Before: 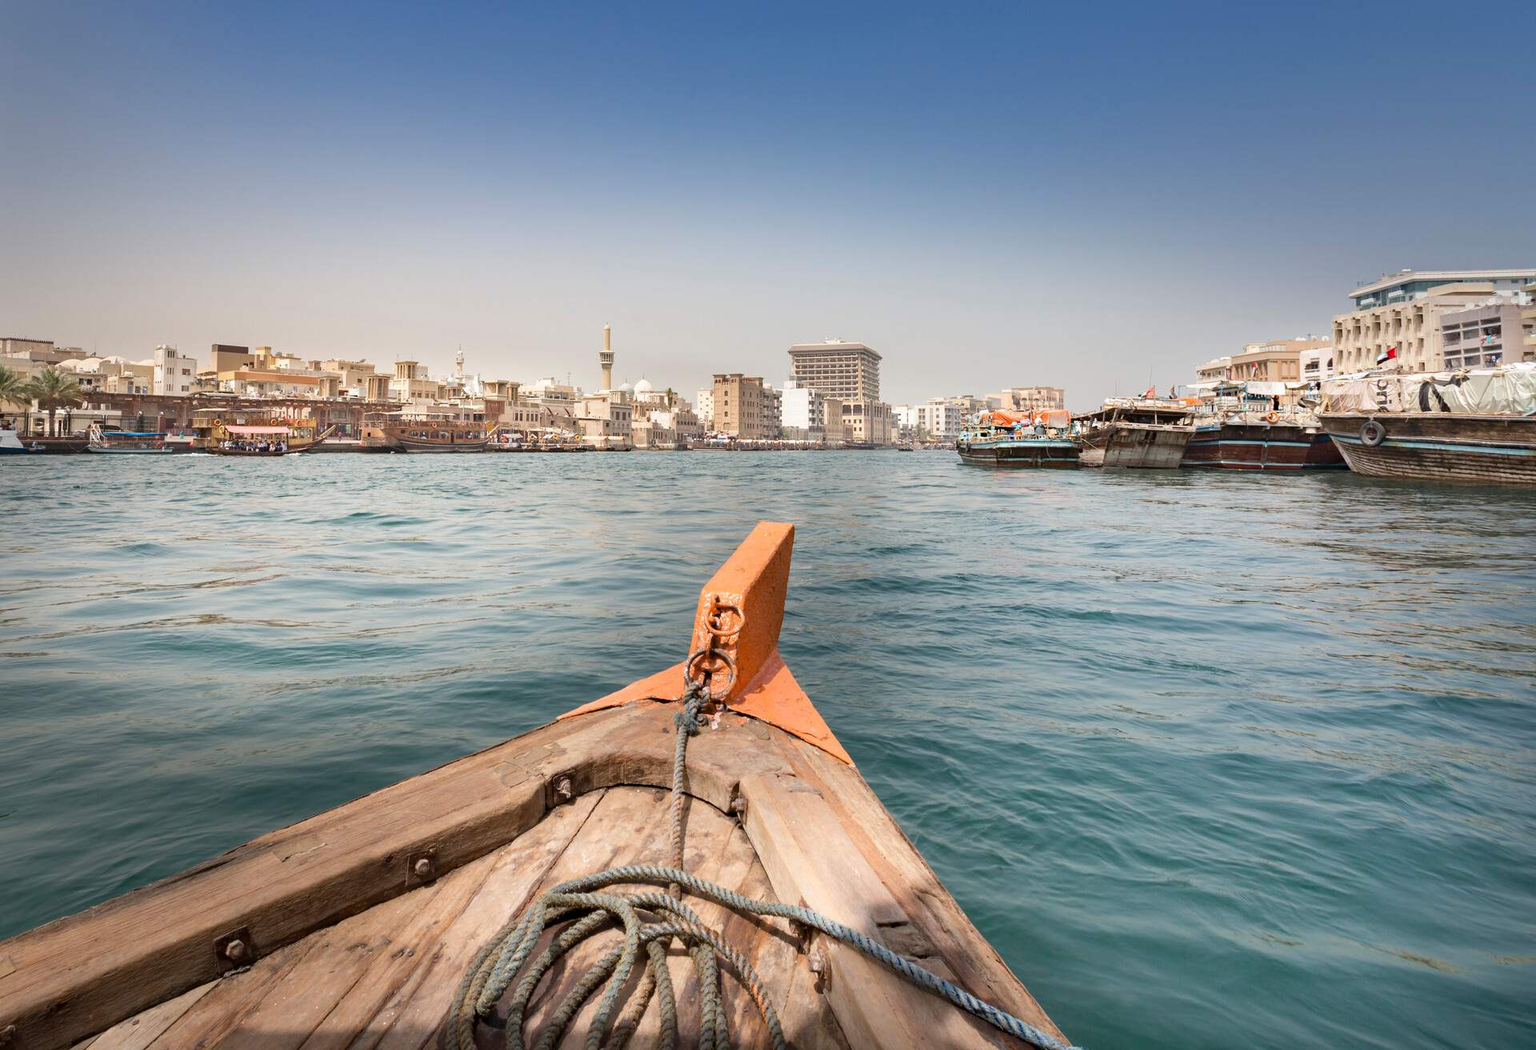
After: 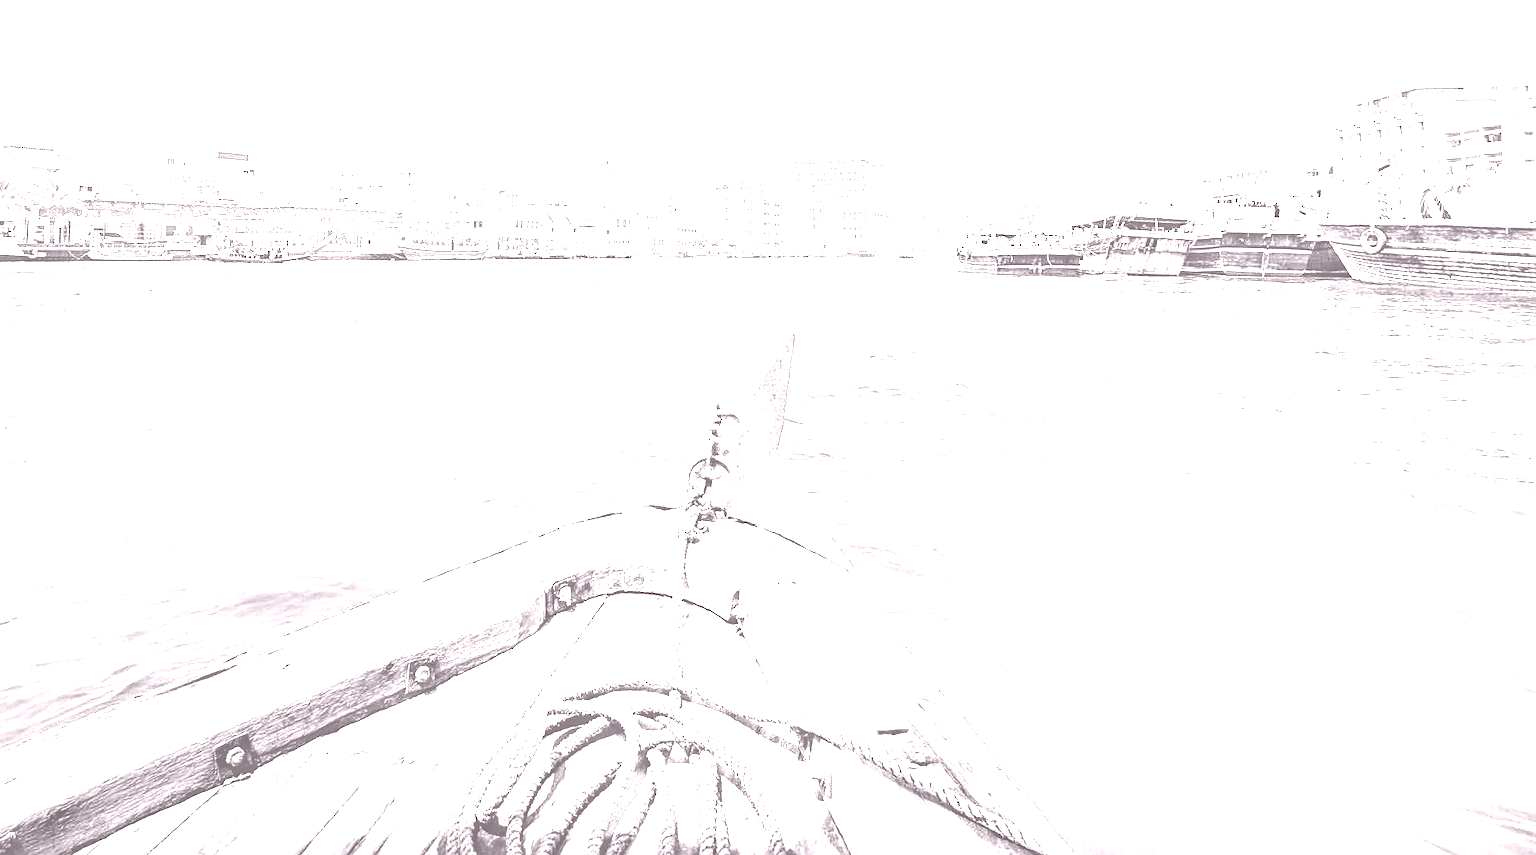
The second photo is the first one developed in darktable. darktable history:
local contrast: detail 130%
sharpen: on, module defaults
crop and rotate: top 18.507%
rgb curve: curves: ch0 [(0, 0) (0.21, 0.15) (0.24, 0.21) (0.5, 0.75) (0.75, 0.96) (0.89, 0.99) (1, 1)]; ch1 [(0, 0.02) (0.21, 0.13) (0.25, 0.2) (0.5, 0.67) (0.75, 0.9) (0.89, 0.97) (1, 1)]; ch2 [(0, 0.02) (0.21, 0.13) (0.25, 0.2) (0.5, 0.67) (0.75, 0.9) (0.89, 0.97) (1, 1)], compensate middle gray true
exposure: black level correction 0, exposure 1.1 EV, compensate highlight preservation false
color correction: highlights a* -0.482, highlights b* 40, shadows a* 9.8, shadows b* -0.161
colorize: hue 25.2°, saturation 83%, source mix 82%, lightness 79%, version 1
